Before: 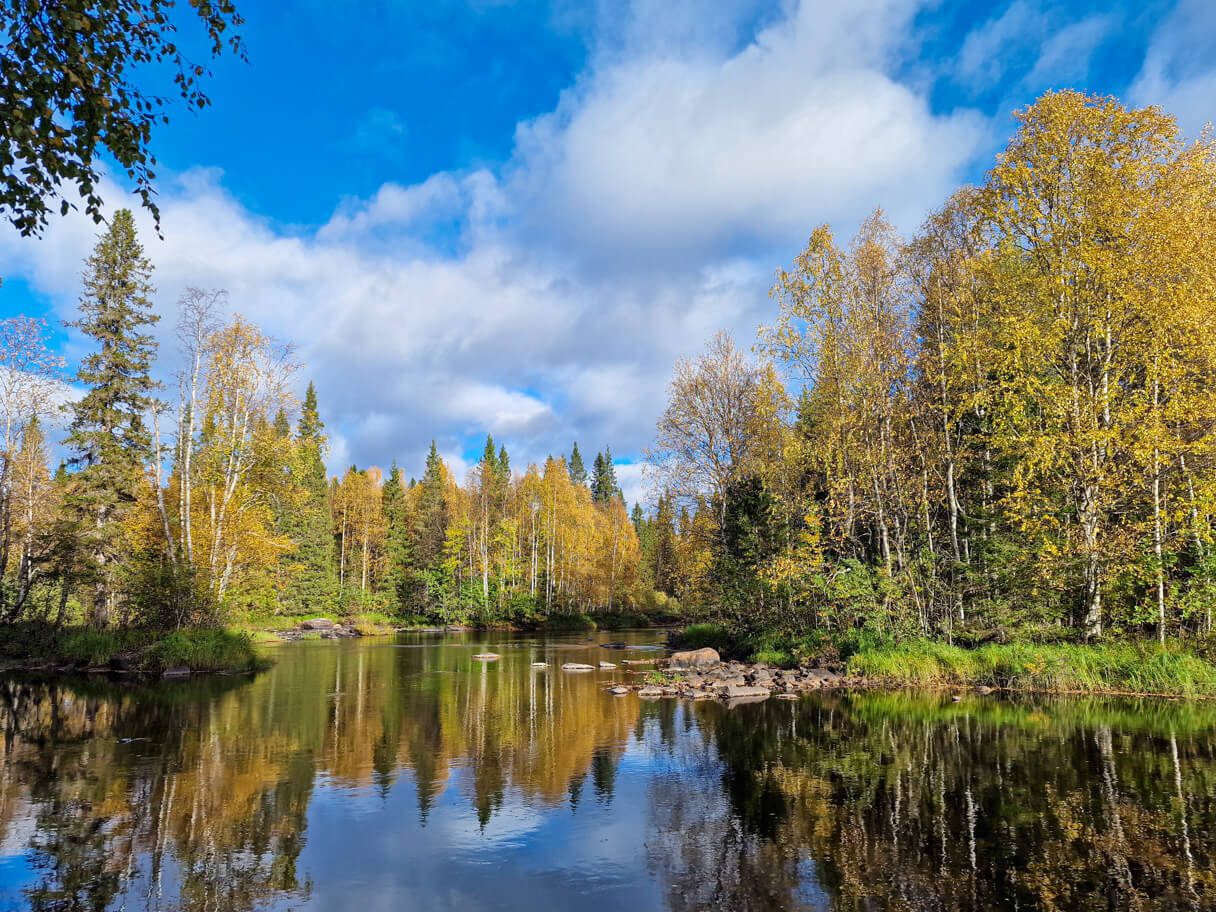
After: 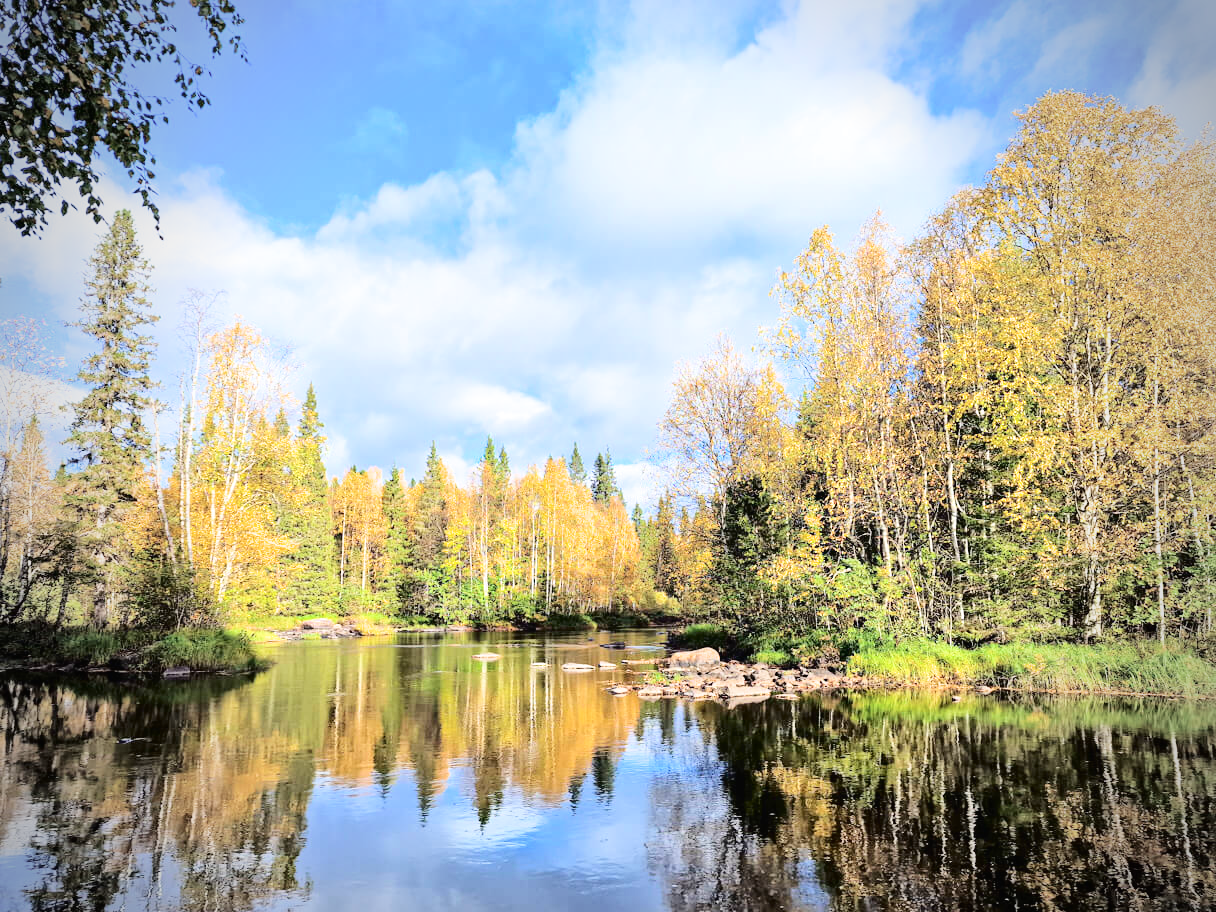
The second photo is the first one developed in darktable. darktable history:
tone curve: curves: ch0 [(0, 0) (0.003, 0.014) (0.011, 0.017) (0.025, 0.023) (0.044, 0.035) (0.069, 0.04) (0.1, 0.062) (0.136, 0.099) (0.177, 0.152) (0.224, 0.214) (0.277, 0.291) (0.335, 0.383) (0.399, 0.487) (0.468, 0.581) (0.543, 0.662) (0.623, 0.738) (0.709, 0.802) (0.801, 0.871) (0.898, 0.936) (1, 1)], color space Lab, independent channels, preserve colors none
vignetting: fall-off start 67.16%, width/height ratio 1.009
filmic rgb: black relative exposure -11.32 EV, white relative exposure 3.23 EV, hardness 6.72
exposure: black level correction 0, exposure 1.095 EV, compensate highlight preservation false
